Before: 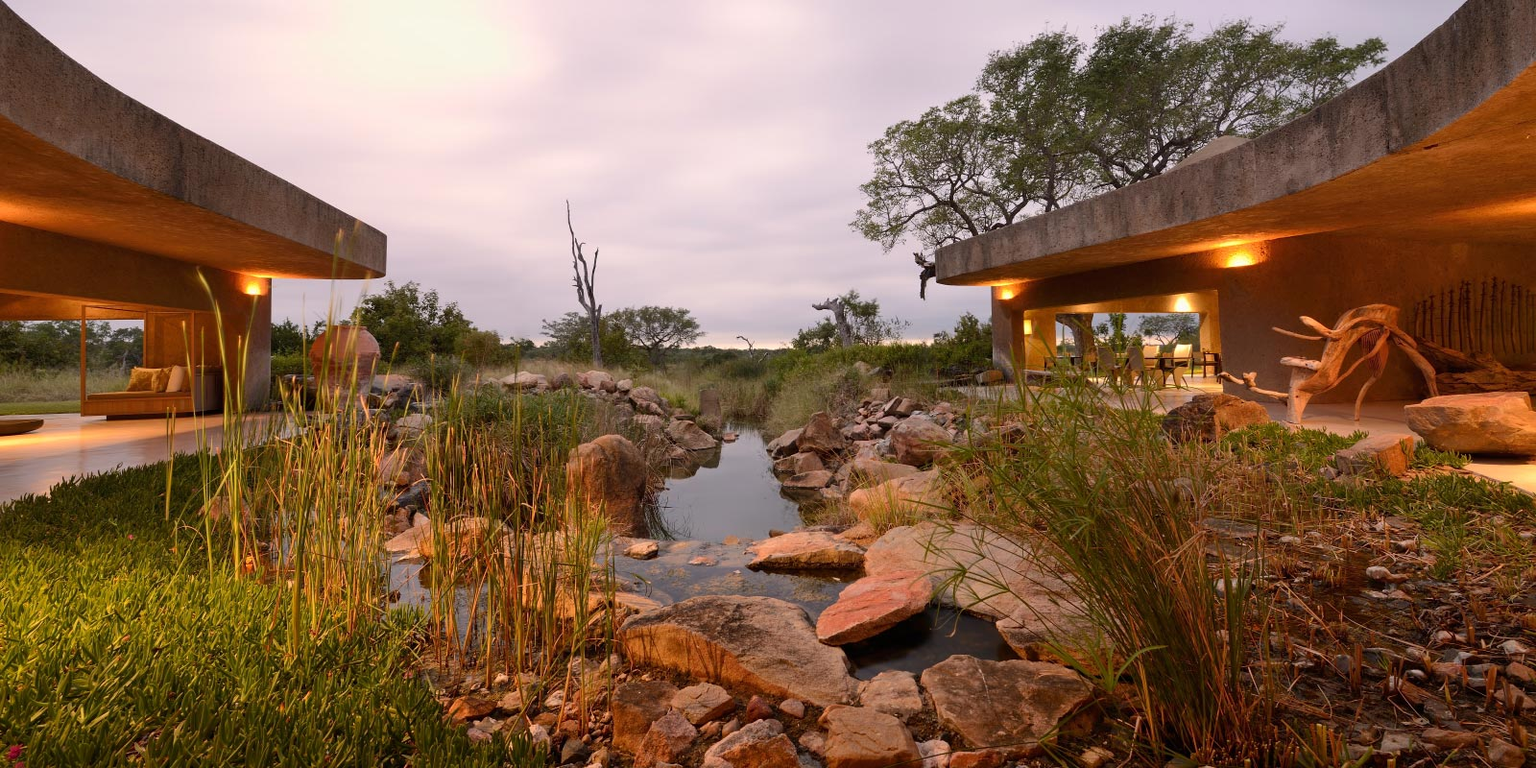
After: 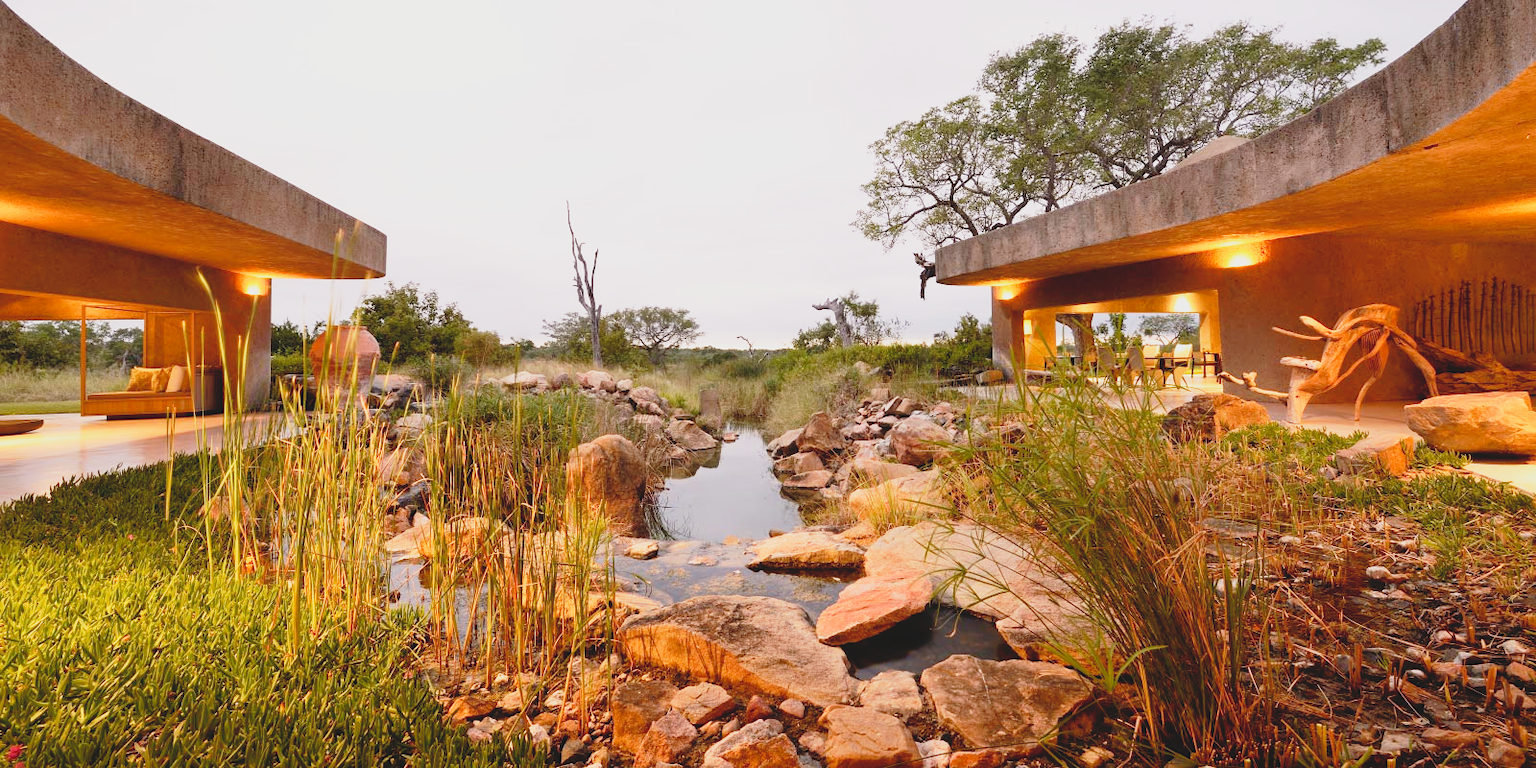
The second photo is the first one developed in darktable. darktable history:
contrast brightness saturation: contrast -0.15, brightness 0.05, saturation -0.12
base curve: curves: ch0 [(0, 0) (0.012, 0.01) (0.073, 0.168) (0.31, 0.711) (0.645, 0.957) (1, 1)], preserve colors none
